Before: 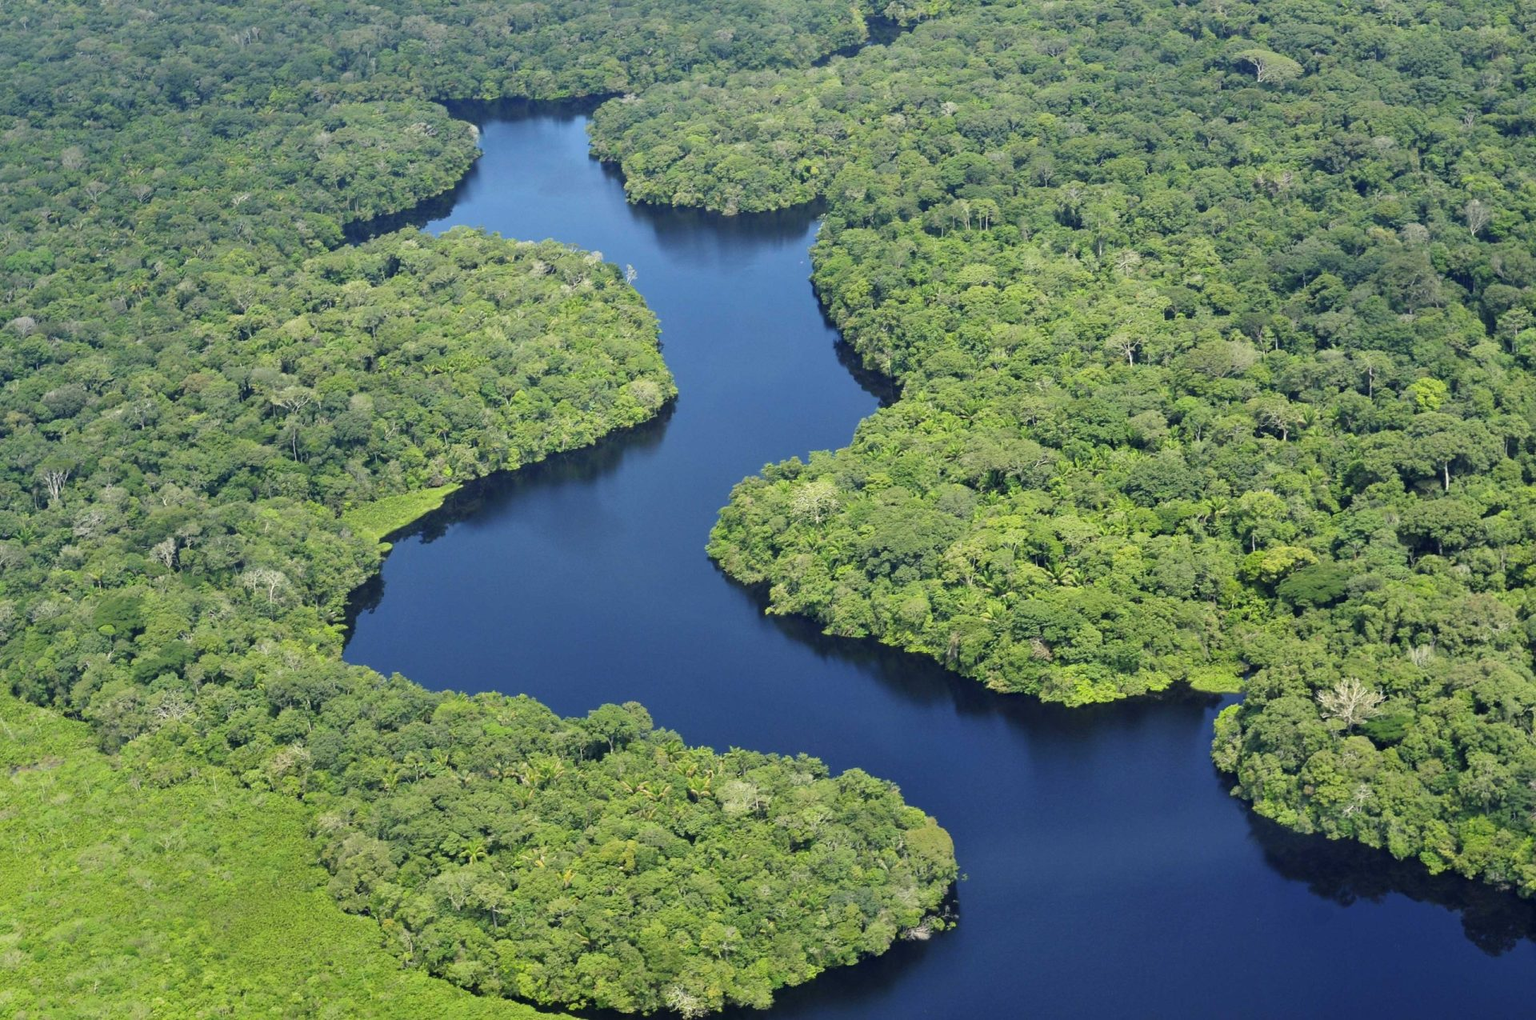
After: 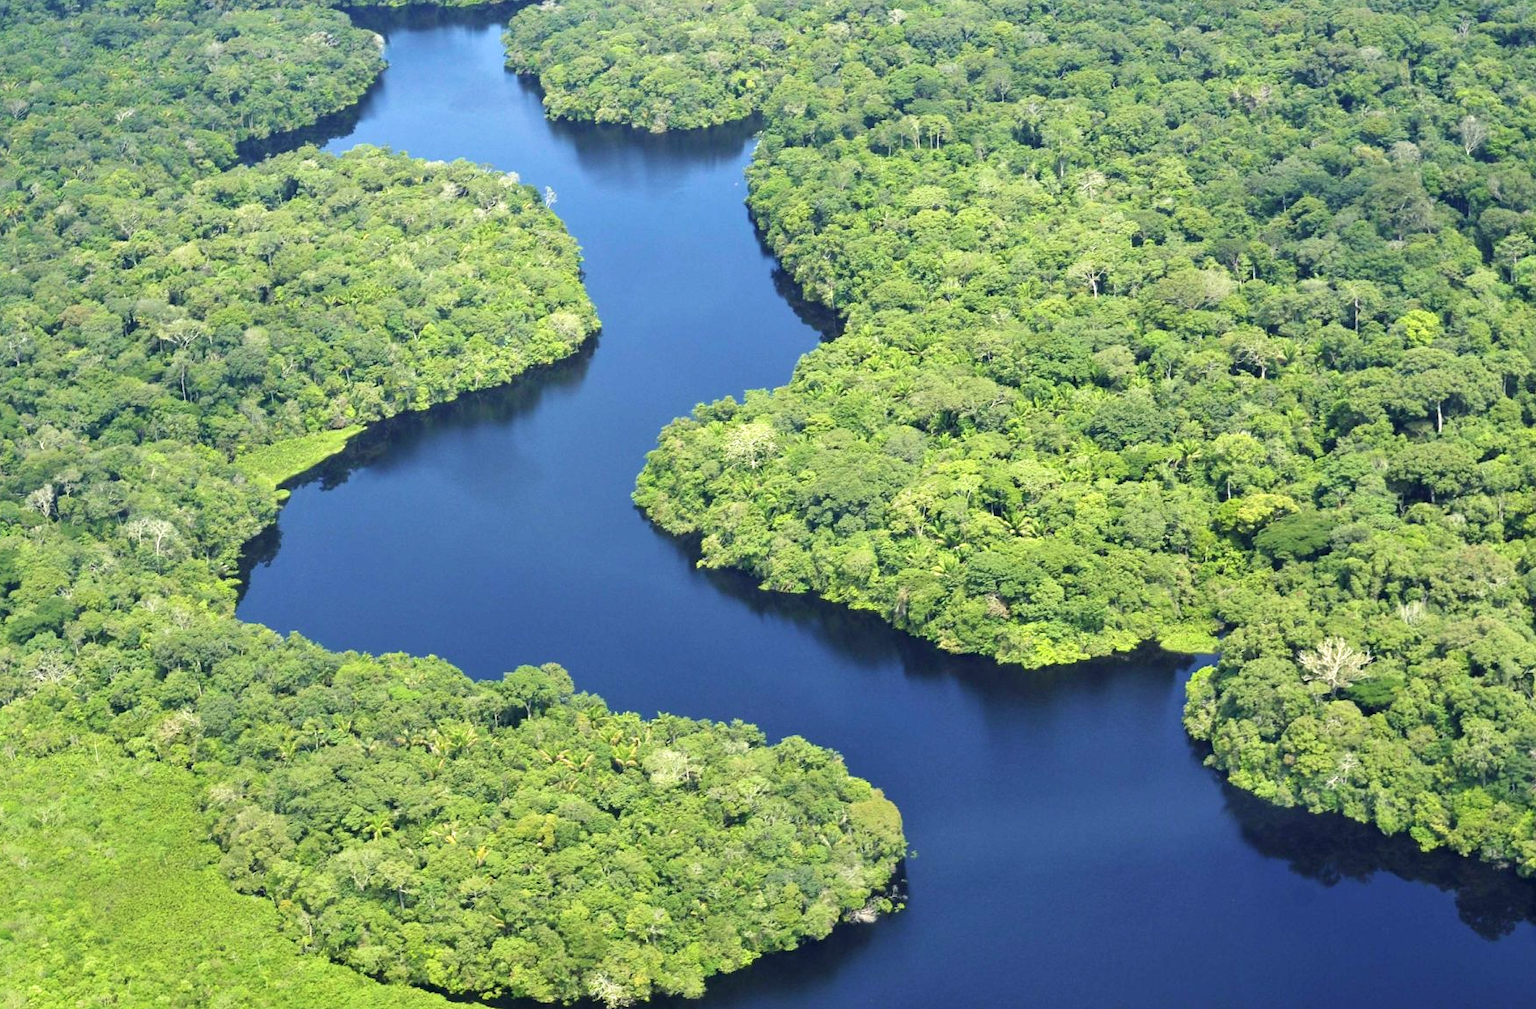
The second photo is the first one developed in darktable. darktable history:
exposure: exposure 0.6 EV, compensate highlight preservation false
crop and rotate: left 8.262%, top 9.226%
velvia: strength 15%
